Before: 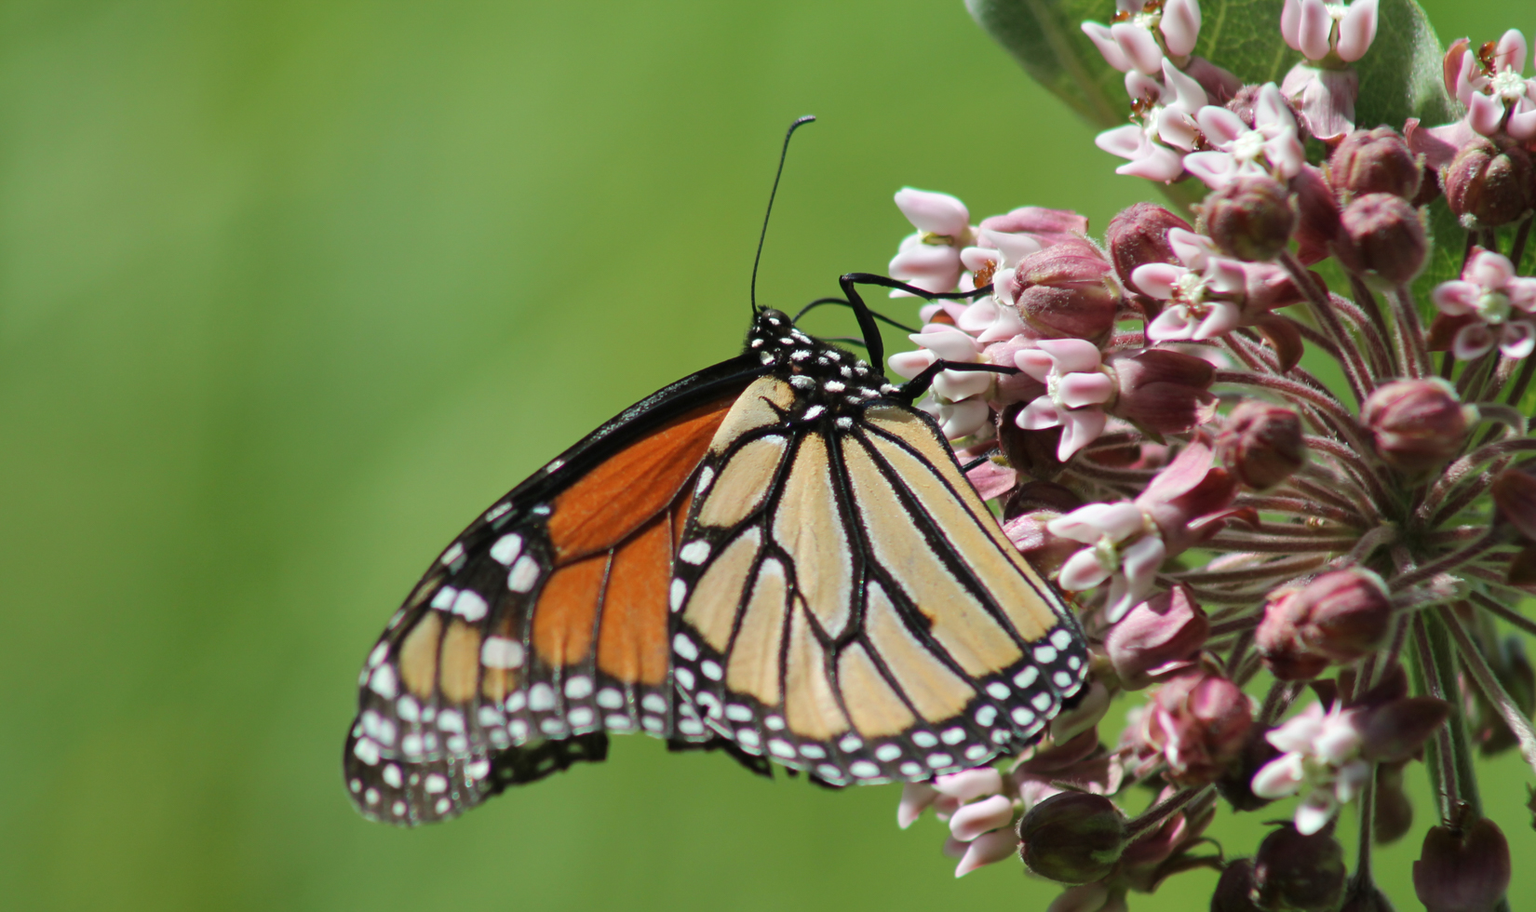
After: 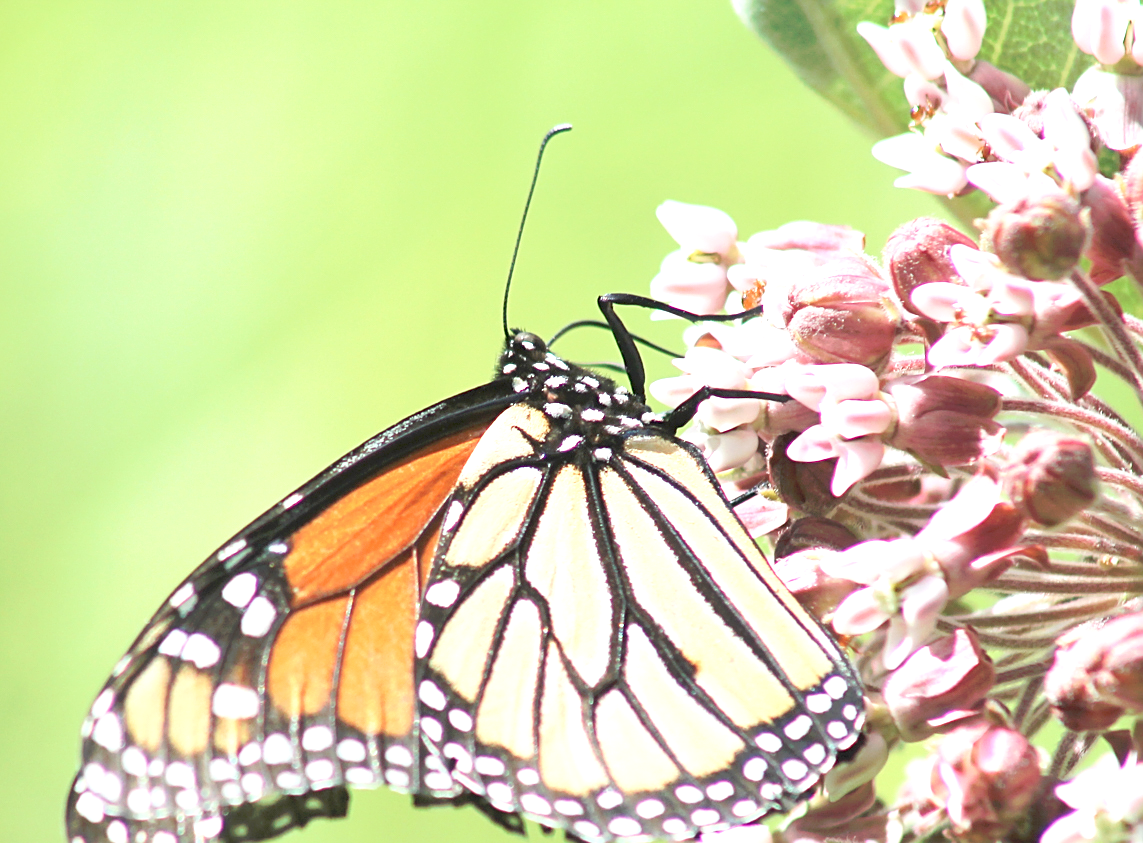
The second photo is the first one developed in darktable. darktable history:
crop: left 18.479%, right 12.2%, bottom 13.971%
sharpen: on, module defaults
tone curve: curves: ch0 [(0, 0) (0.003, 0.013) (0.011, 0.017) (0.025, 0.035) (0.044, 0.093) (0.069, 0.146) (0.1, 0.179) (0.136, 0.243) (0.177, 0.294) (0.224, 0.332) (0.277, 0.412) (0.335, 0.454) (0.399, 0.531) (0.468, 0.611) (0.543, 0.669) (0.623, 0.738) (0.709, 0.823) (0.801, 0.881) (0.898, 0.951) (1, 1)], preserve colors none
exposure: black level correction 0, exposure 1.5 EV, compensate exposure bias true, compensate highlight preservation false
